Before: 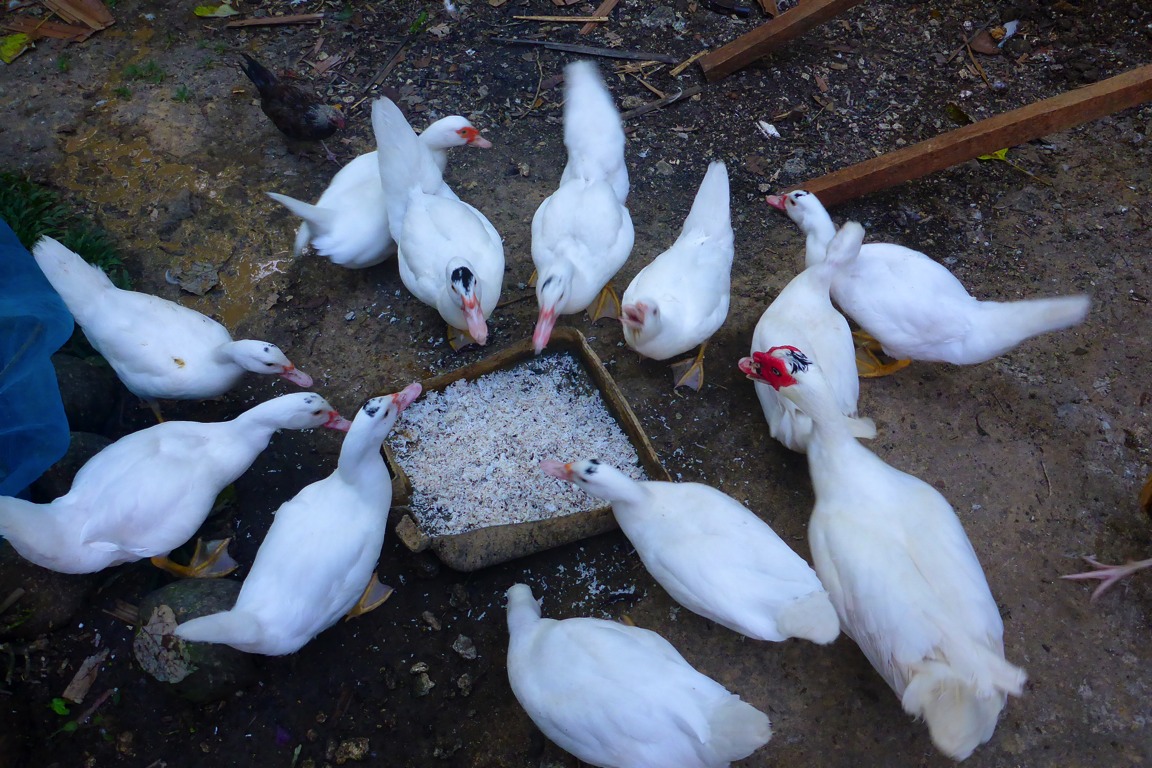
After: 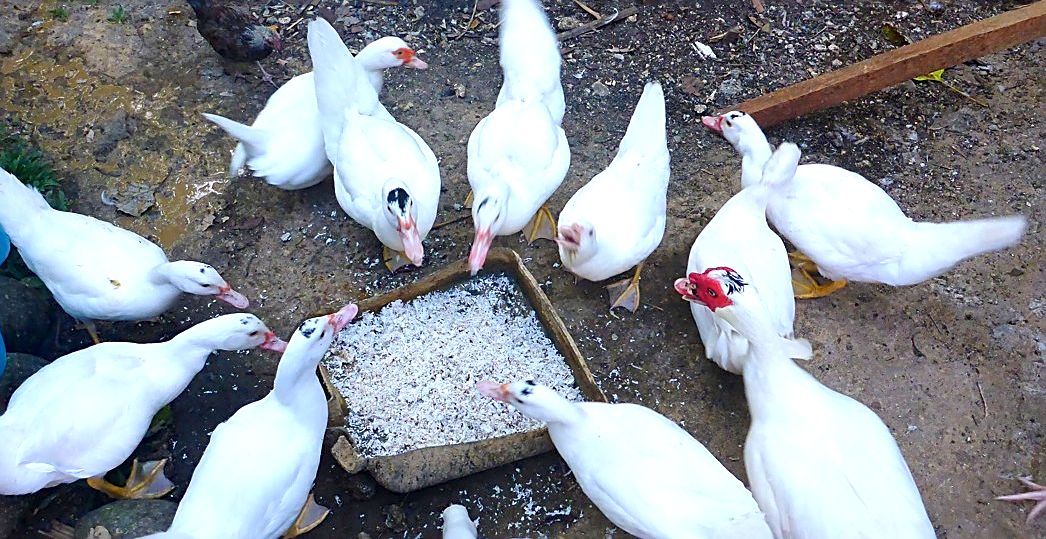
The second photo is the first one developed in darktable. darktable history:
crop: left 5.596%, top 10.314%, right 3.534%, bottom 19.395%
exposure: black level correction 0, exposure 0.7 EV, compensate exposure bias true, compensate highlight preservation false
sharpen: amount 0.75
